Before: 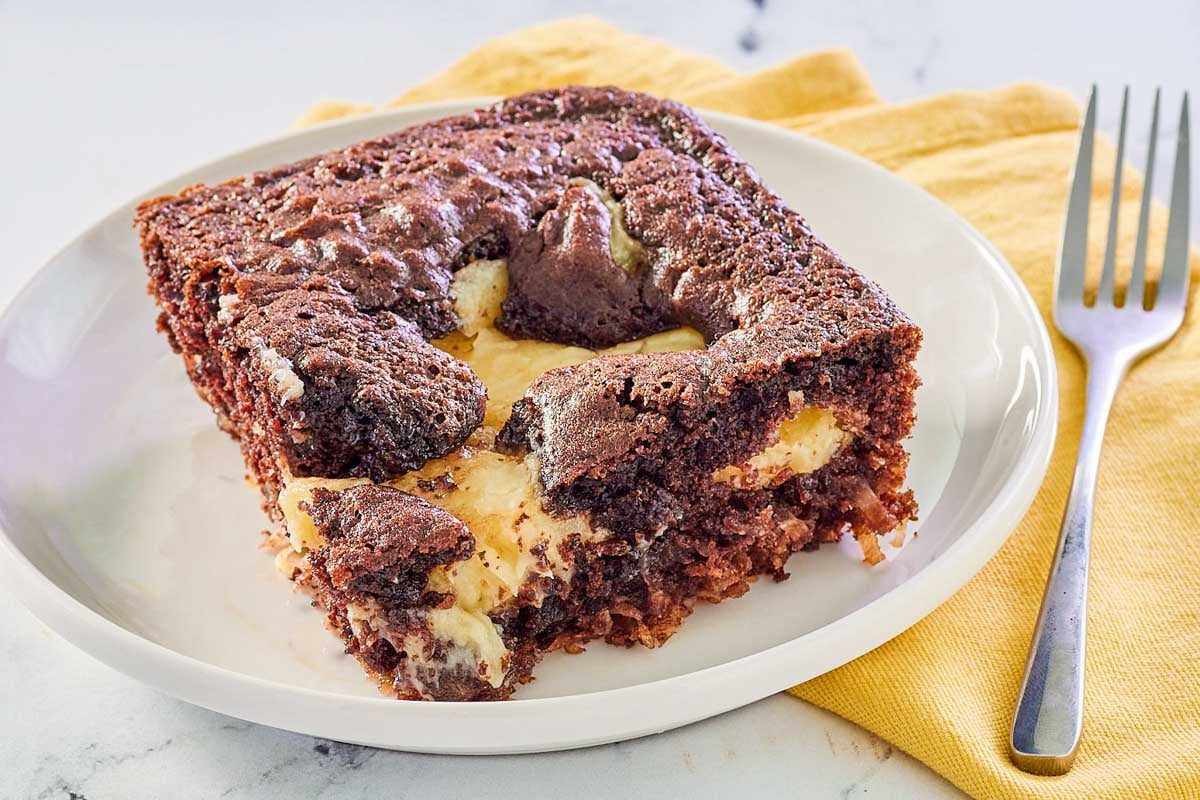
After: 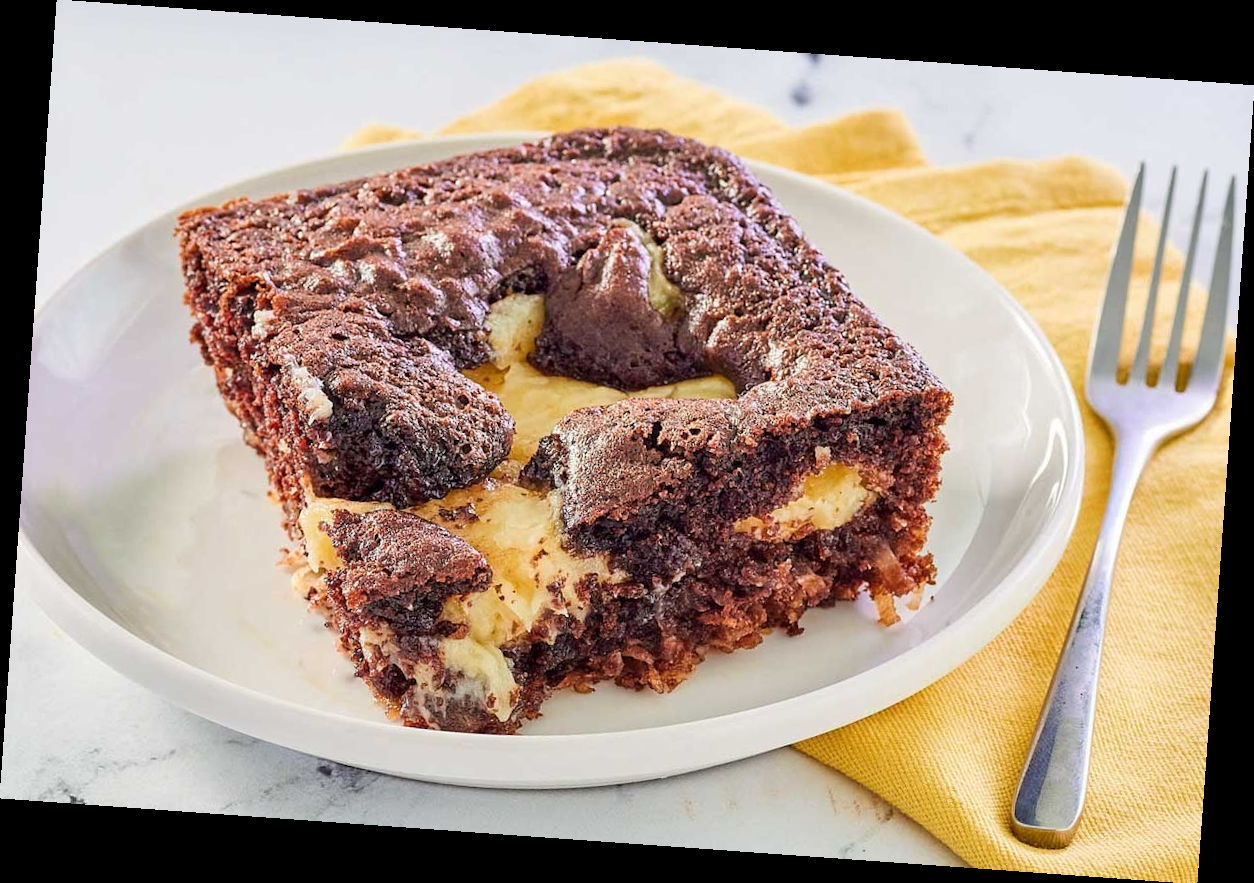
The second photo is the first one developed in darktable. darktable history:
rotate and perspective: rotation 4.1°, automatic cropping off
